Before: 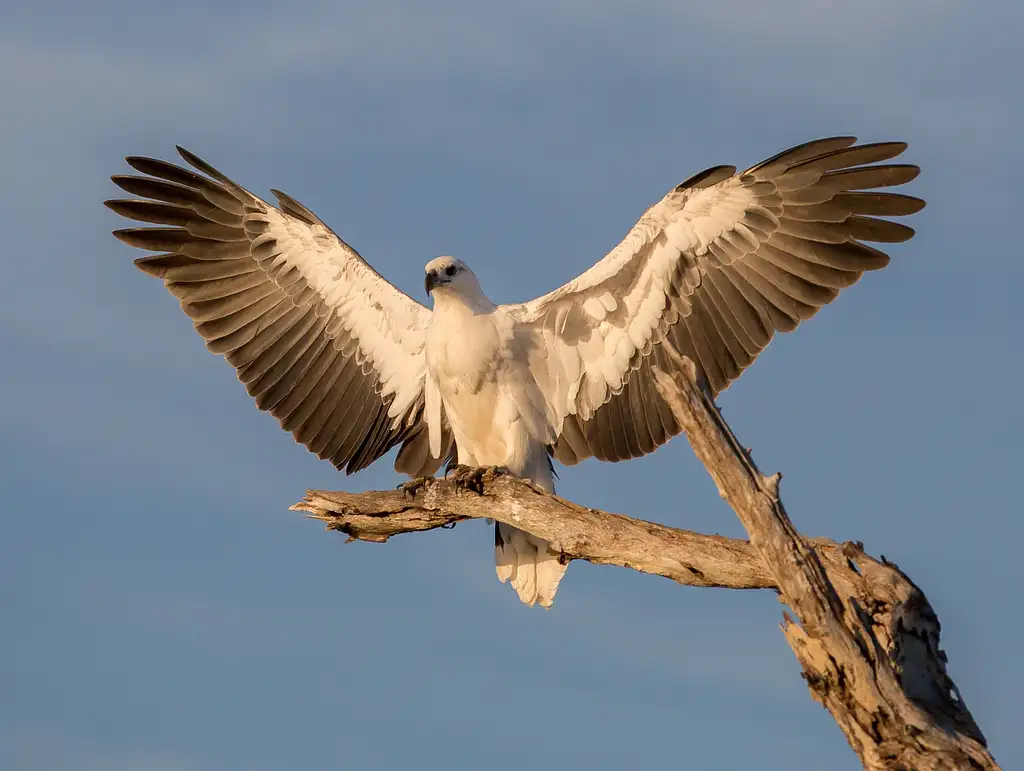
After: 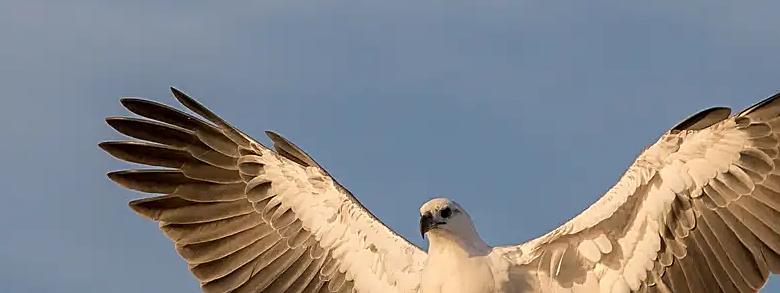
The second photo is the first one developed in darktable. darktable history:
sharpen: on, module defaults
crop: left 0.579%, top 7.627%, right 23.167%, bottom 54.275%
